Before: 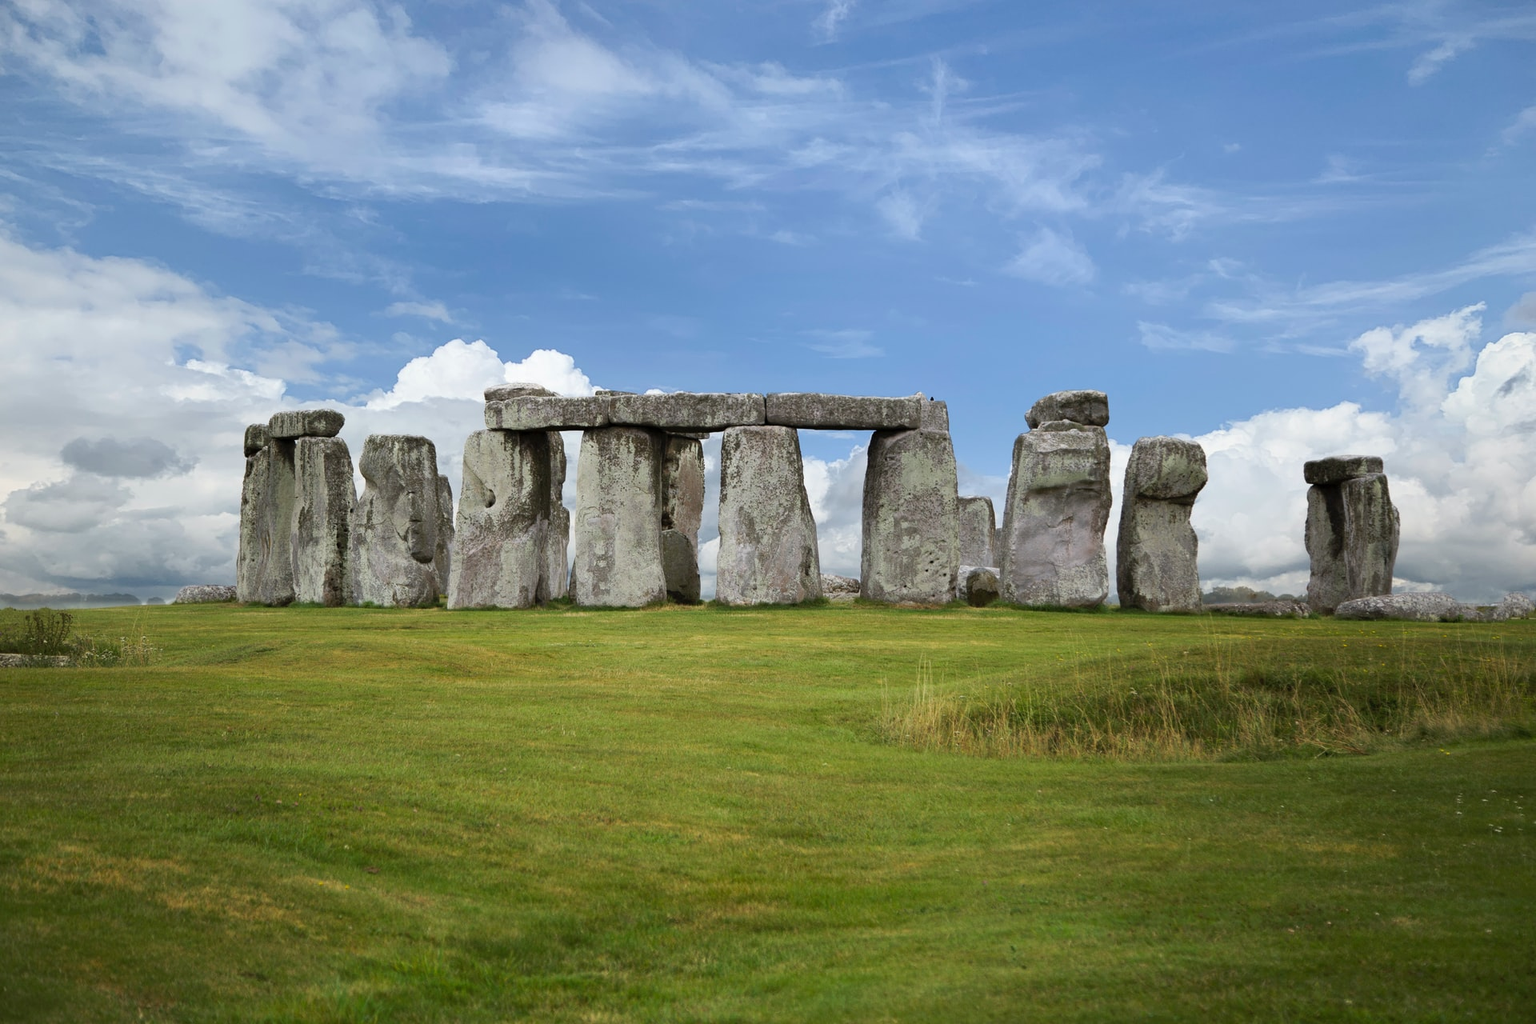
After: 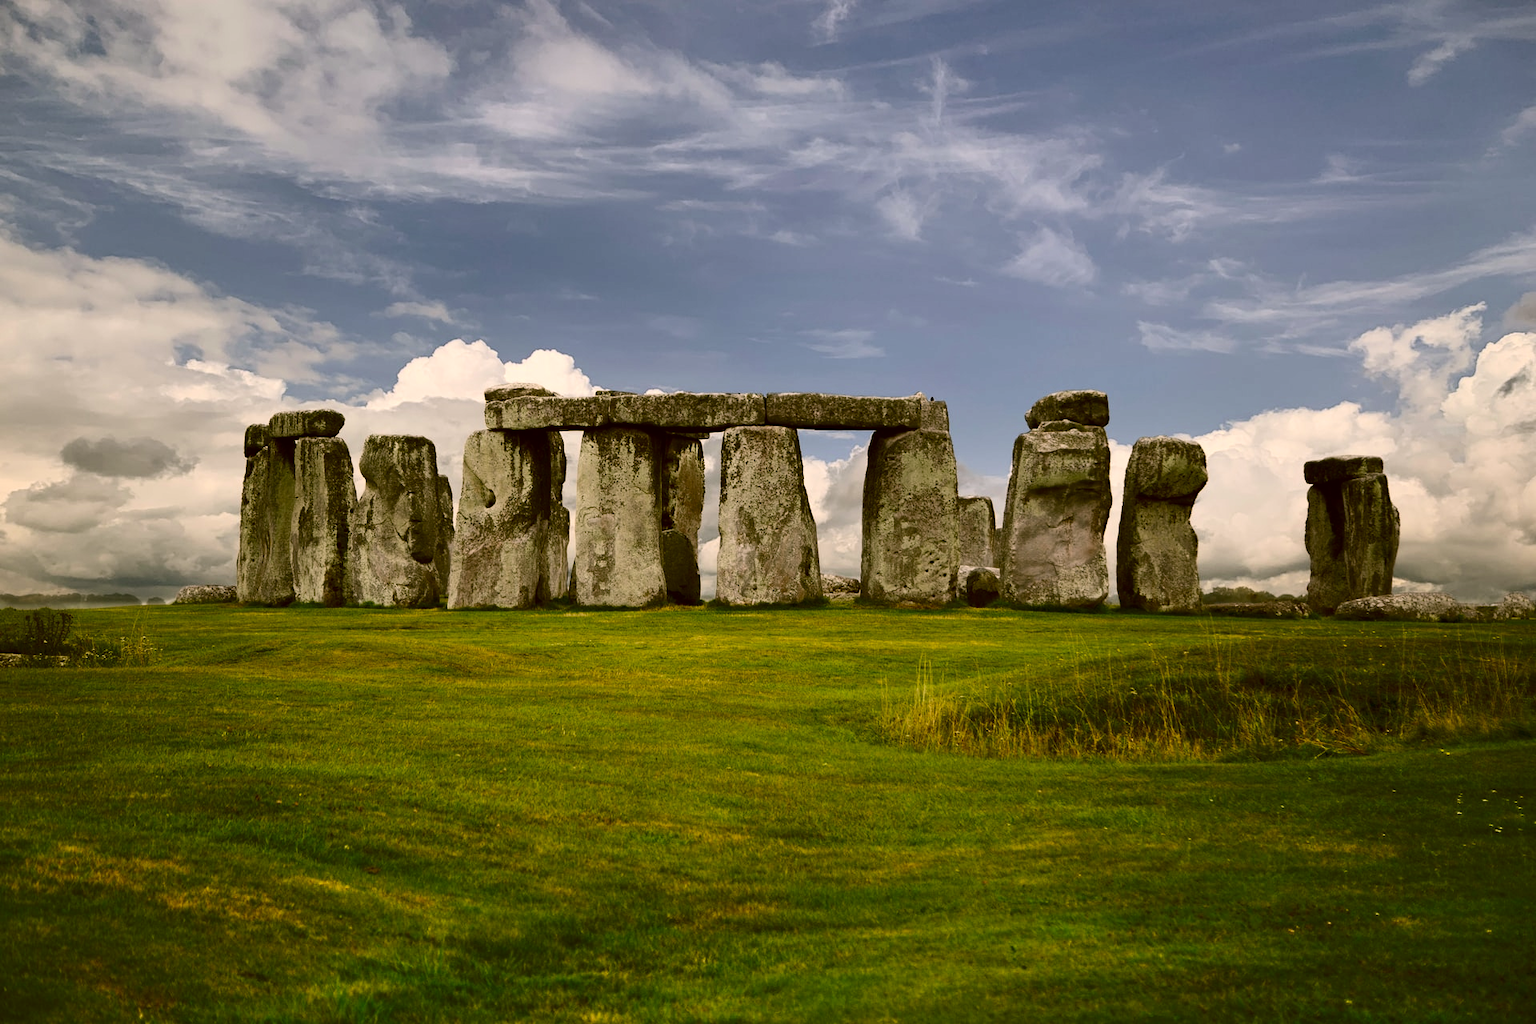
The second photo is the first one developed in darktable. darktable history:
shadows and highlights: shadows 49, highlights -41, soften with gaussian
contrast brightness saturation: contrast 0.19, brightness -0.24, saturation 0.11
color correction: highlights a* 8.98, highlights b* 15.09, shadows a* -0.49, shadows b* 26.52
